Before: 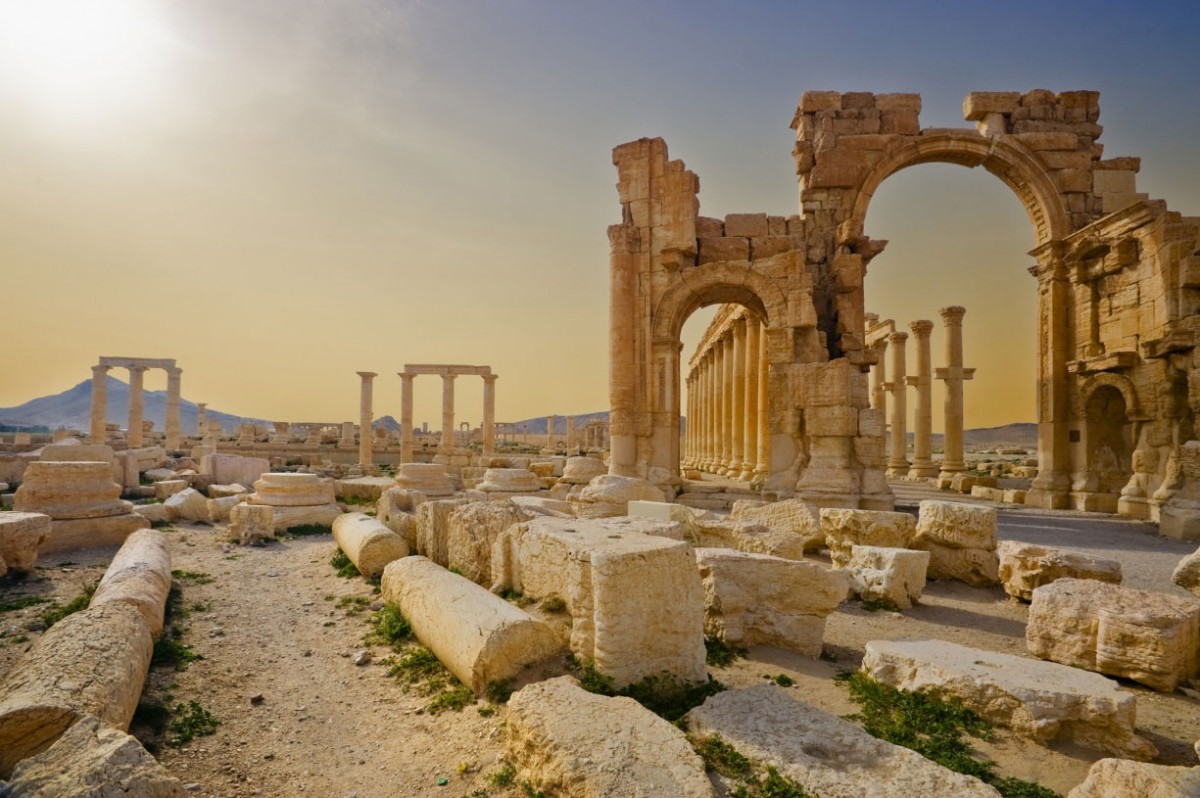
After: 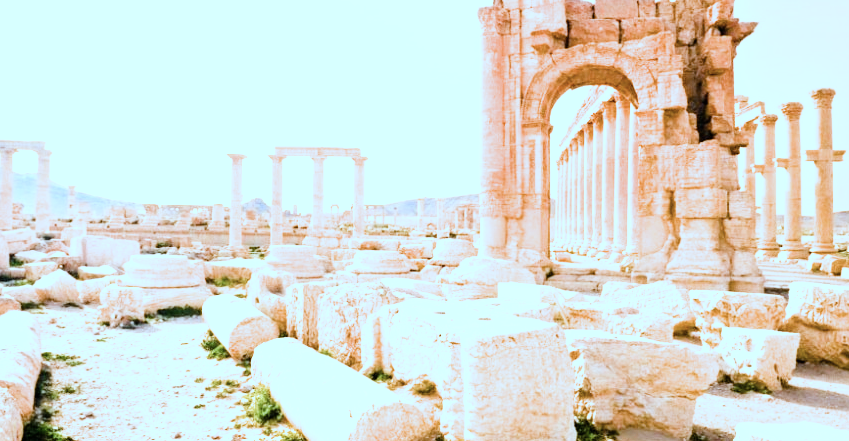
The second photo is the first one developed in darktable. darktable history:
crop: left 10.905%, top 27.439%, right 18.305%, bottom 17.285%
filmic rgb: black relative exposure -5.04 EV, white relative exposure 3.96 EV, hardness 2.9, contrast 1.3, highlights saturation mix -30.52%
exposure: black level correction 0, exposure 2.122 EV, compensate highlight preservation false
color correction: highlights a* -9.82, highlights b* -21.99
color balance rgb: highlights gain › chroma 2.98%, highlights gain › hue 60.11°, perceptual saturation grading › global saturation 20%, perceptual saturation grading › highlights -50.589%, perceptual saturation grading › shadows 30.708%, perceptual brilliance grading › highlights 9.966%, perceptual brilliance grading › mid-tones 4.785%, global vibrance 20%
